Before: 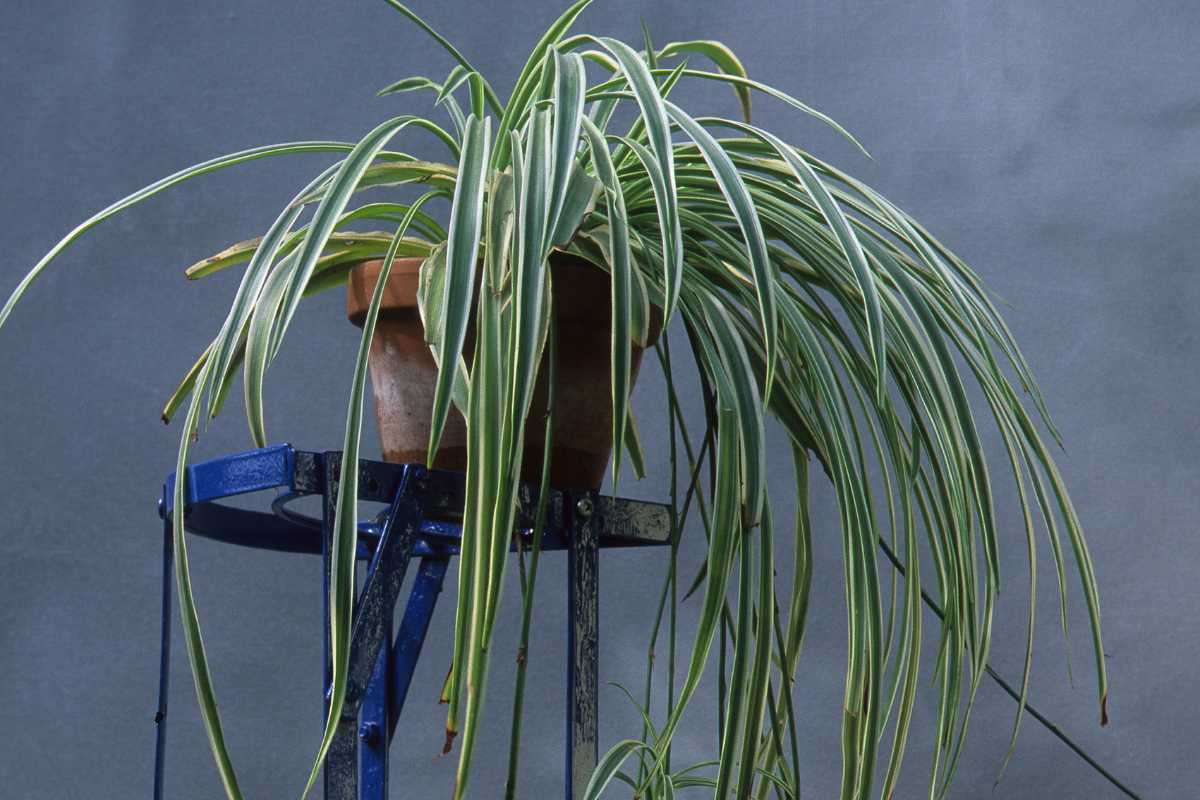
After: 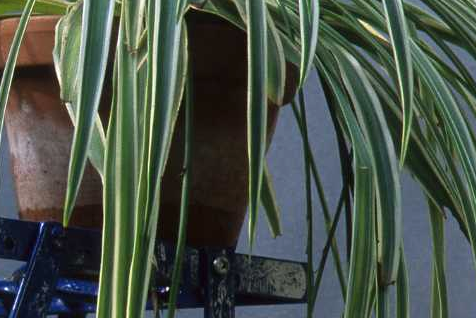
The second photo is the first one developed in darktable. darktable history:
crop: left 30.387%, top 30.323%, right 29.922%, bottom 29.896%
levels: levels [0, 0.476, 0.951]
